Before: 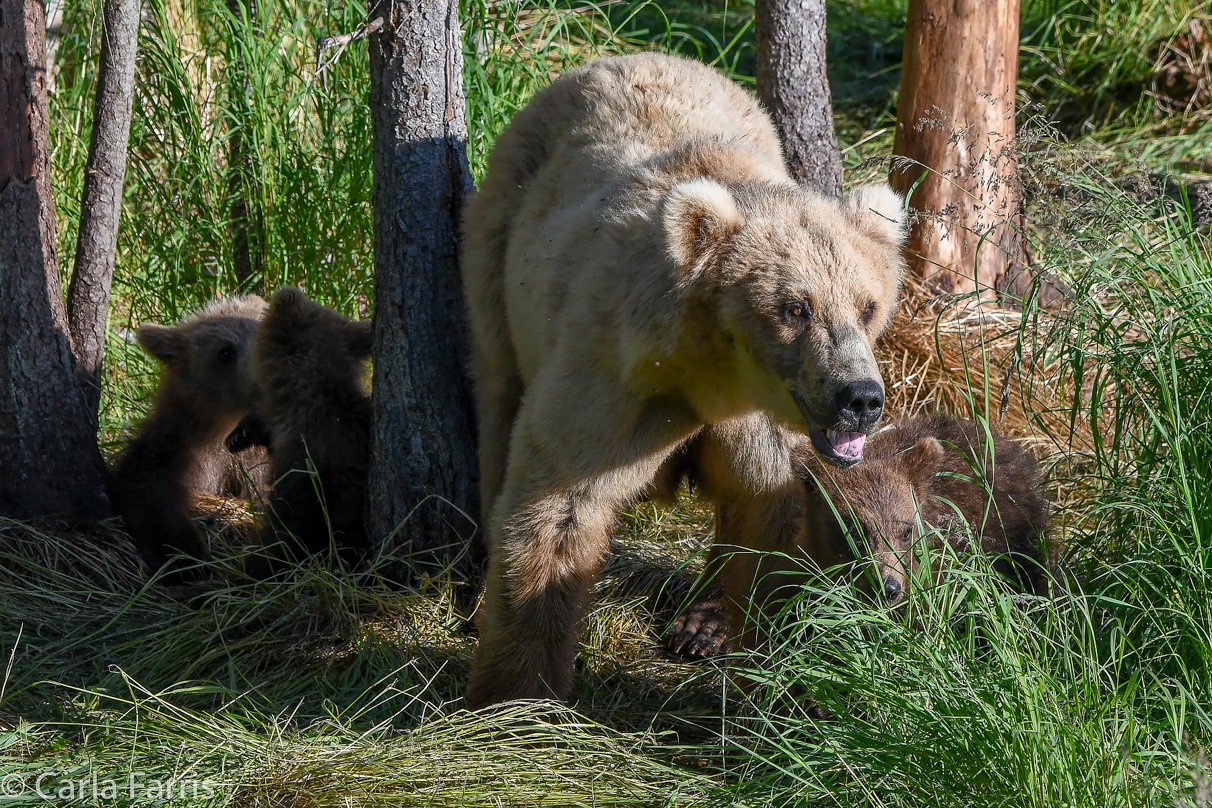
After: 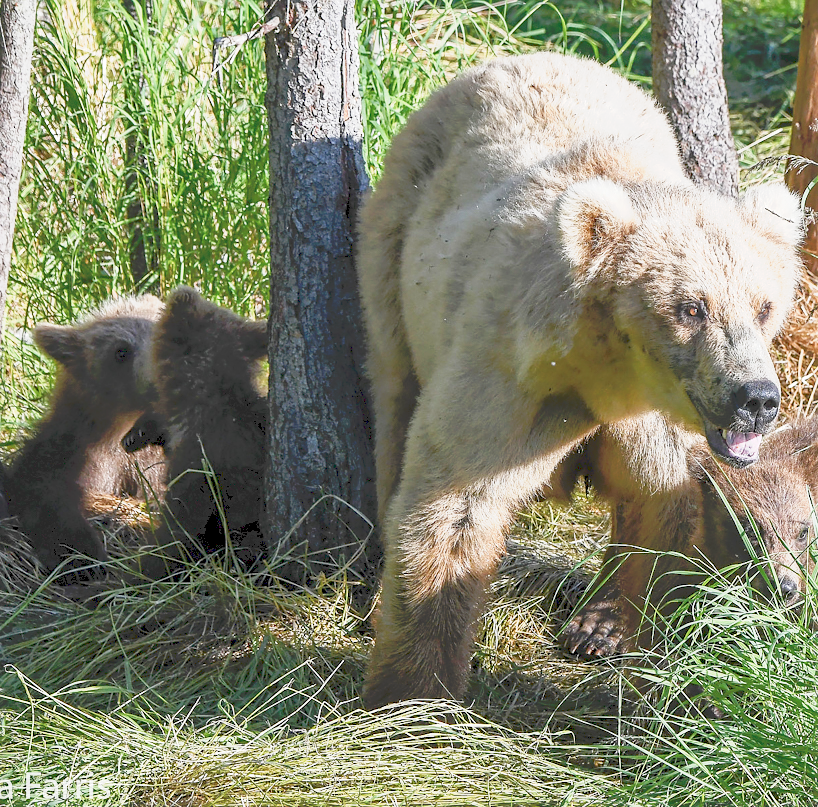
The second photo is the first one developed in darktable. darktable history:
tone curve: curves: ch0 [(0, 0) (0.003, 0.195) (0.011, 0.161) (0.025, 0.21) (0.044, 0.24) (0.069, 0.254) (0.1, 0.283) (0.136, 0.347) (0.177, 0.412) (0.224, 0.455) (0.277, 0.531) (0.335, 0.606) (0.399, 0.679) (0.468, 0.748) (0.543, 0.814) (0.623, 0.876) (0.709, 0.927) (0.801, 0.949) (0.898, 0.962) (1, 1)], preserve colors none
crop and rotate: left 8.595%, right 23.844%
sharpen: amount 0.203
